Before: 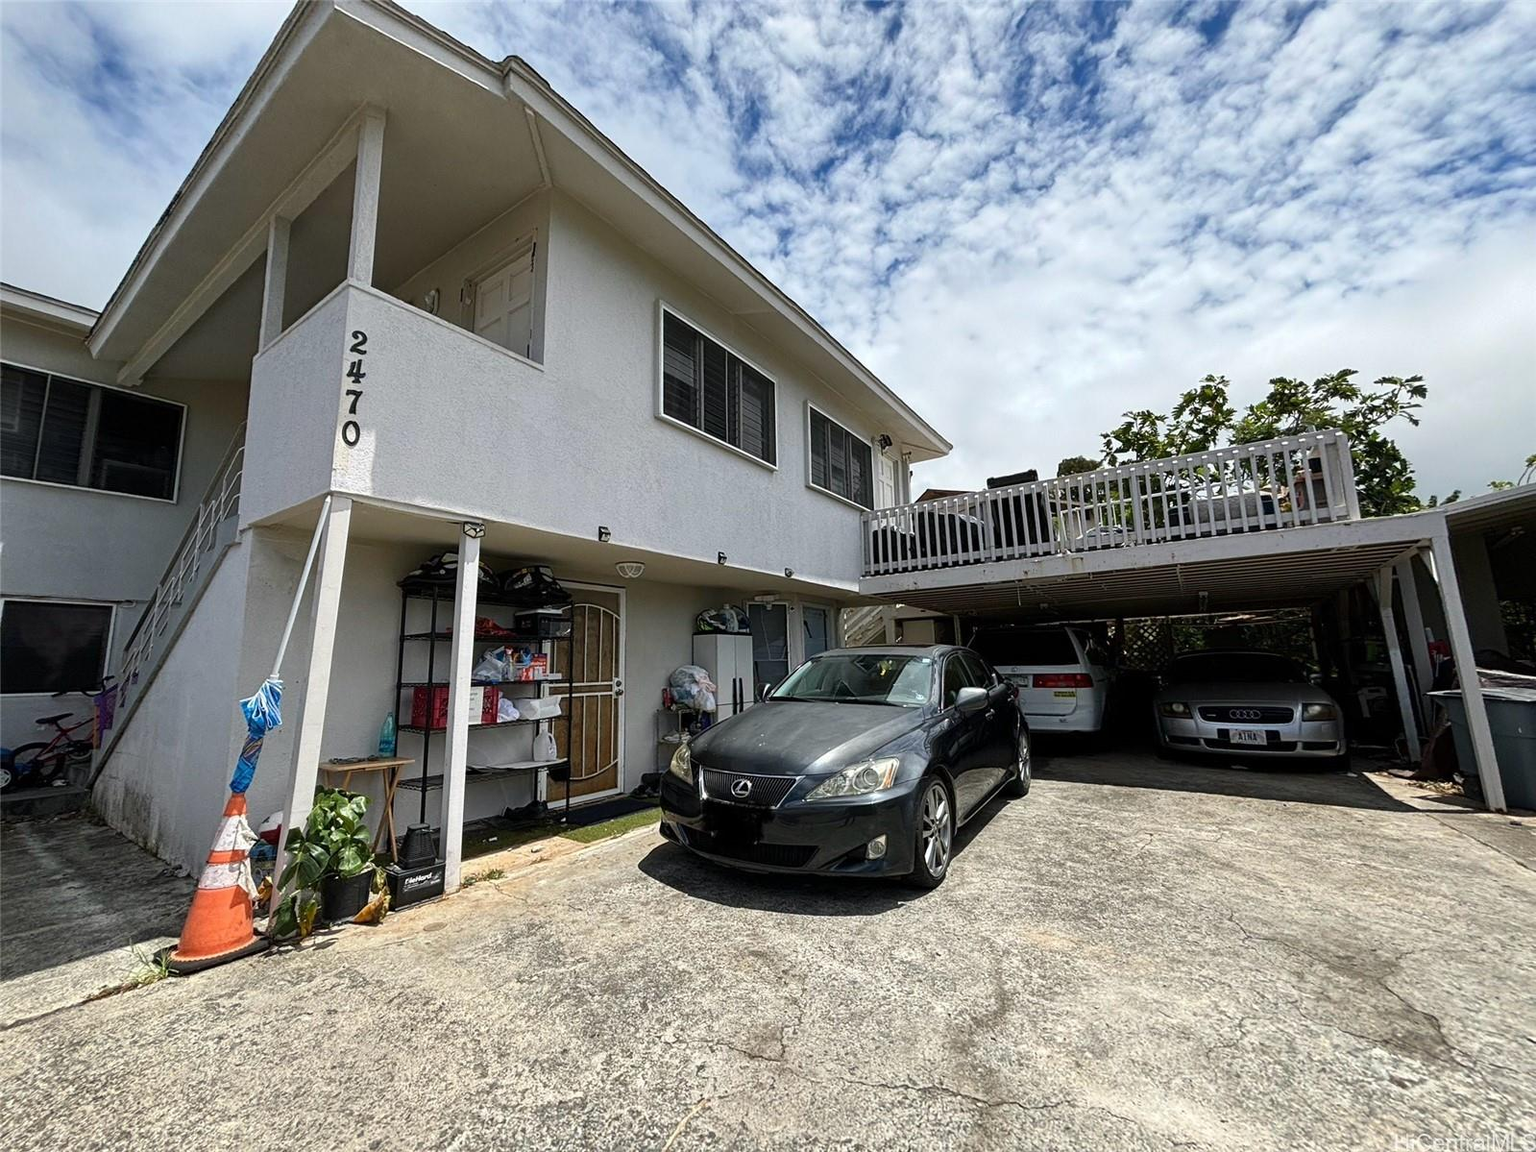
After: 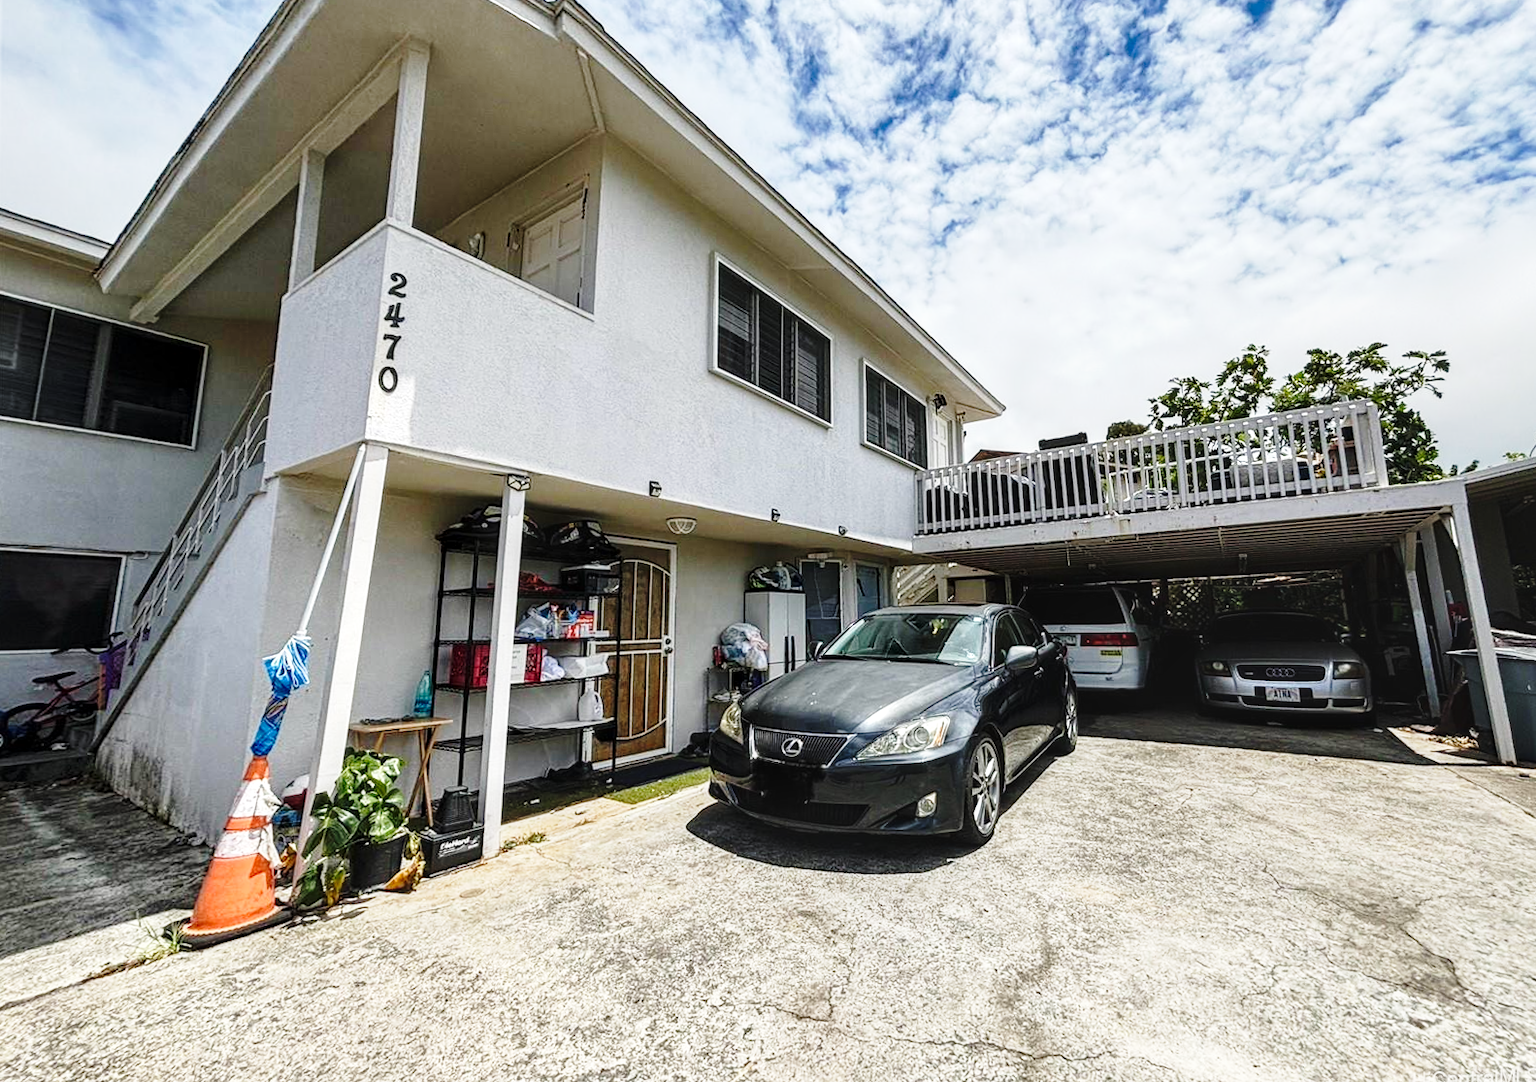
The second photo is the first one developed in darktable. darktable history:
base curve: curves: ch0 [(0, 0) (0.028, 0.03) (0.121, 0.232) (0.46, 0.748) (0.859, 0.968) (1, 1)], preserve colors none
local contrast: on, module defaults
white balance: emerald 1
rotate and perspective: rotation 0.679°, lens shift (horizontal) 0.136, crop left 0.009, crop right 0.991, crop top 0.078, crop bottom 0.95
